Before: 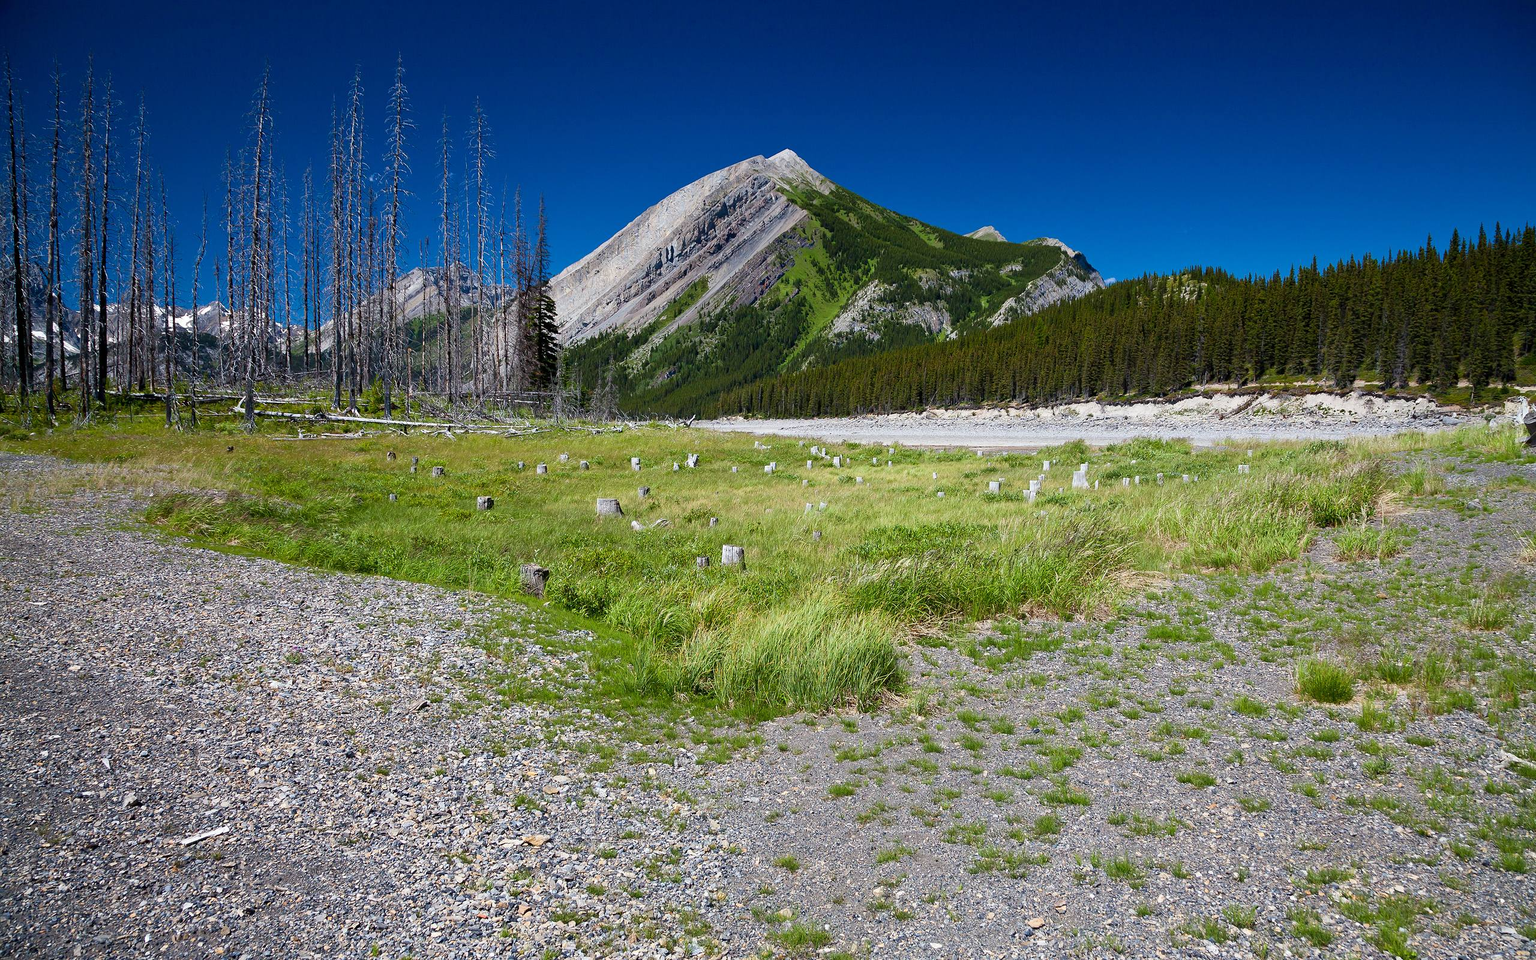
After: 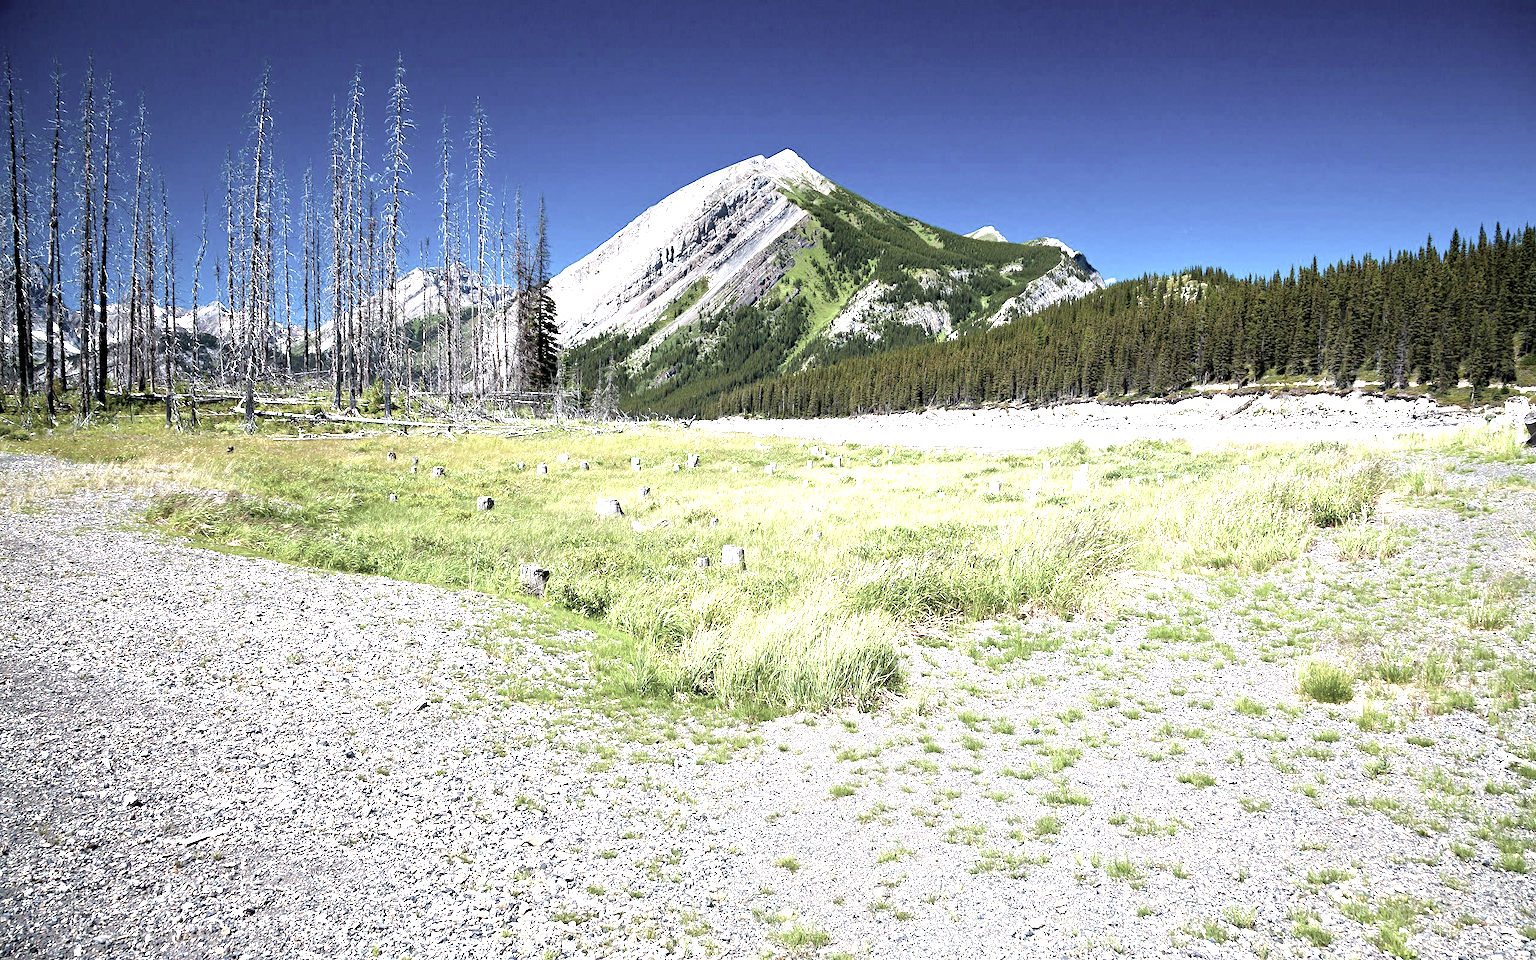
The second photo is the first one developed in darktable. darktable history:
color correction: highlights b* 0.056, saturation 0.533
haze removal: compatibility mode true, adaptive false
tone equalizer: -8 EV -0.393 EV, -7 EV -0.354 EV, -6 EV -0.315 EV, -5 EV -0.261 EV, -3 EV 0.255 EV, -2 EV 0.323 EV, -1 EV 0.401 EV, +0 EV 0.398 EV
exposure: black level correction 0.001, exposure 1.314 EV, compensate highlight preservation false
